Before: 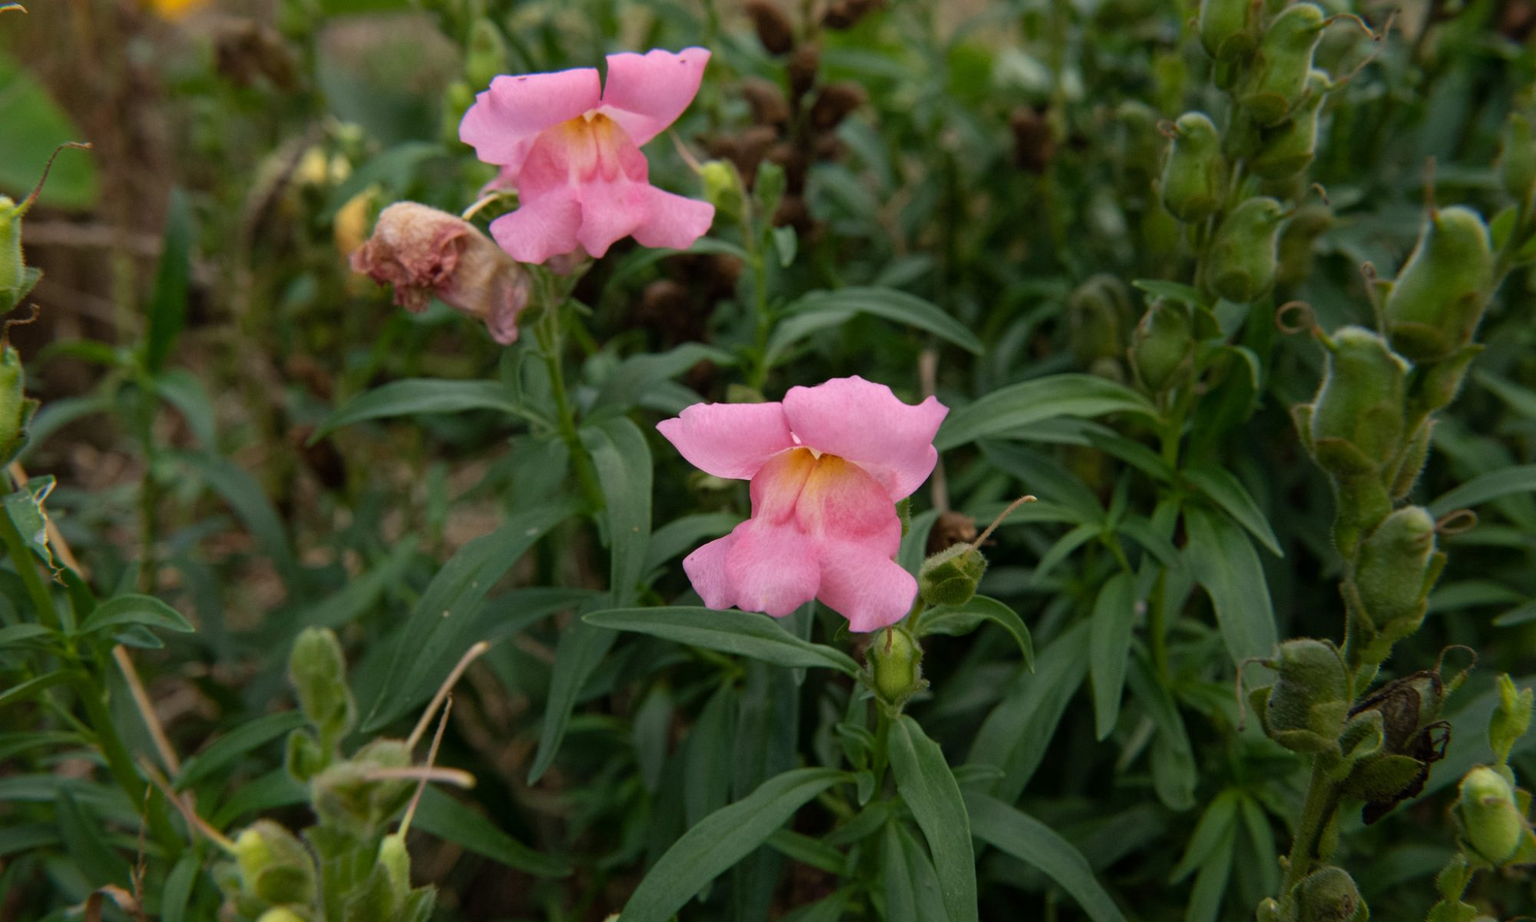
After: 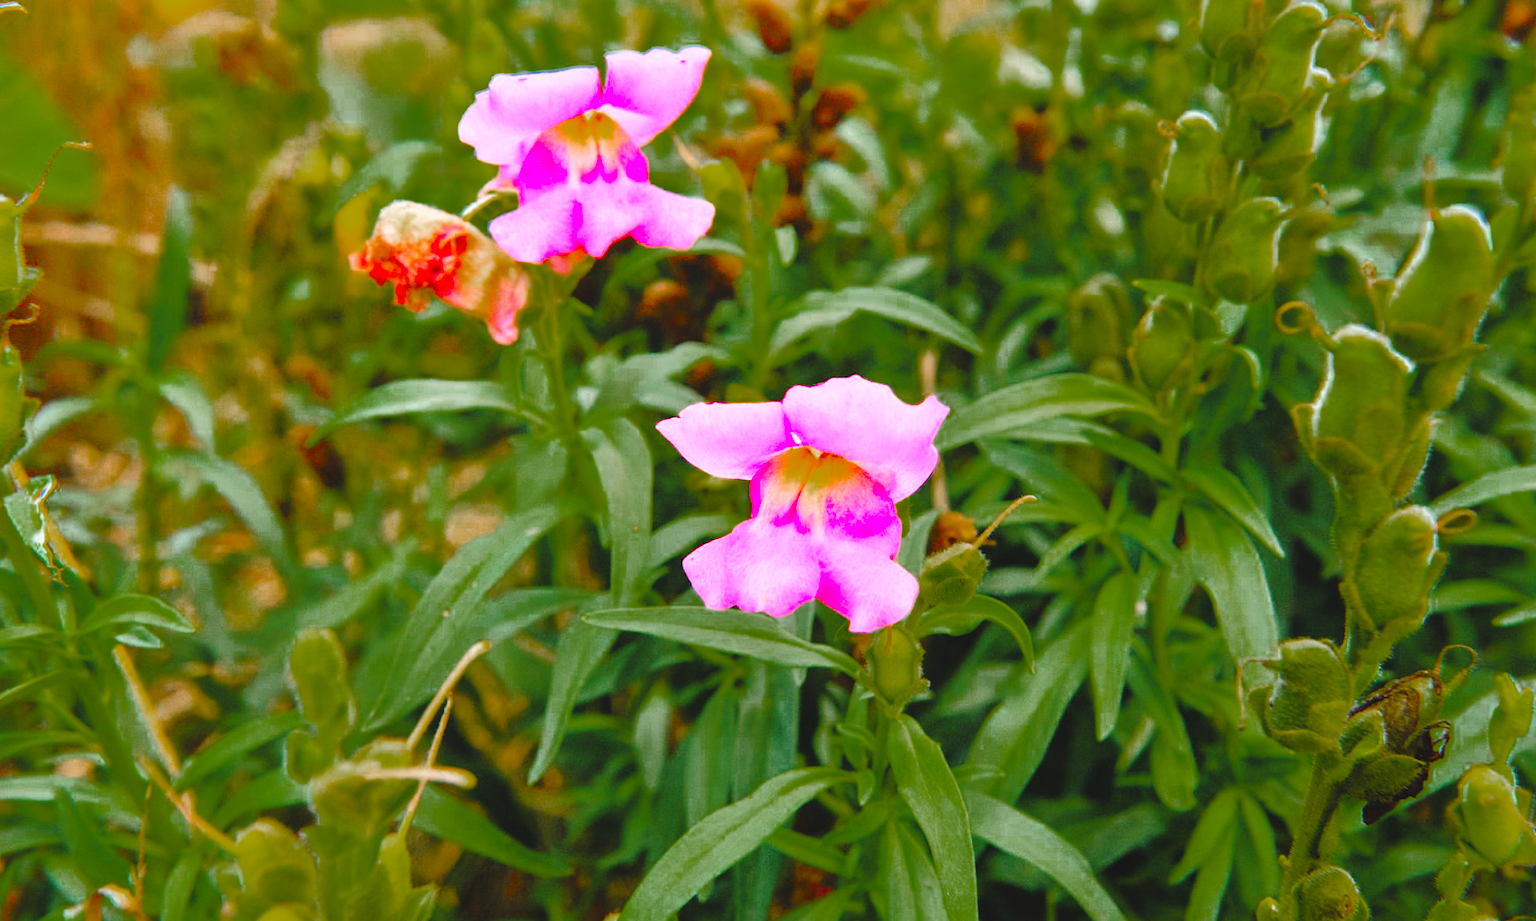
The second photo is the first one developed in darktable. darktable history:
exposure: exposure 0.697 EV, compensate highlight preservation false
local contrast: highlights 67%, shadows 69%, detail 83%, midtone range 0.32
color balance rgb: highlights gain › chroma 1.658%, highlights gain › hue 56.83°, linear chroma grading › global chroma 14.736%, perceptual saturation grading › global saturation 35.793%, perceptual saturation grading › shadows 35.677%, global vibrance 20%
contrast brightness saturation: contrast 0.042, saturation 0.066
base curve: curves: ch0 [(0, 0) (0.028, 0.03) (0.121, 0.232) (0.46, 0.748) (0.859, 0.968) (1, 1)], preserve colors none
color zones: curves: ch0 [(0, 0.48) (0.209, 0.398) (0.305, 0.332) (0.429, 0.493) (0.571, 0.5) (0.714, 0.5) (0.857, 0.5) (1, 0.48)]; ch1 [(0, 0.736) (0.143, 0.625) (0.225, 0.371) (0.429, 0.256) (0.571, 0.241) (0.714, 0.213) (0.857, 0.48) (1, 0.736)]; ch2 [(0, 0.448) (0.143, 0.498) (0.286, 0.5) (0.429, 0.5) (0.571, 0.5) (0.714, 0.5) (0.857, 0.5) (1, 0.448)]
shadows and highlights: radius 44.82, white point adjustment 6.53, compress 79.41%, soften with gaussian
tone equalizer: -7 EV 0.155 EV, -6 EV 0.614 EV, -5 EV 1.13 EV, -4 EV 1.31 EV, -3 EV 1.14 EV, -2 EV 0.6 EV, -1 EV 0.152 EV
